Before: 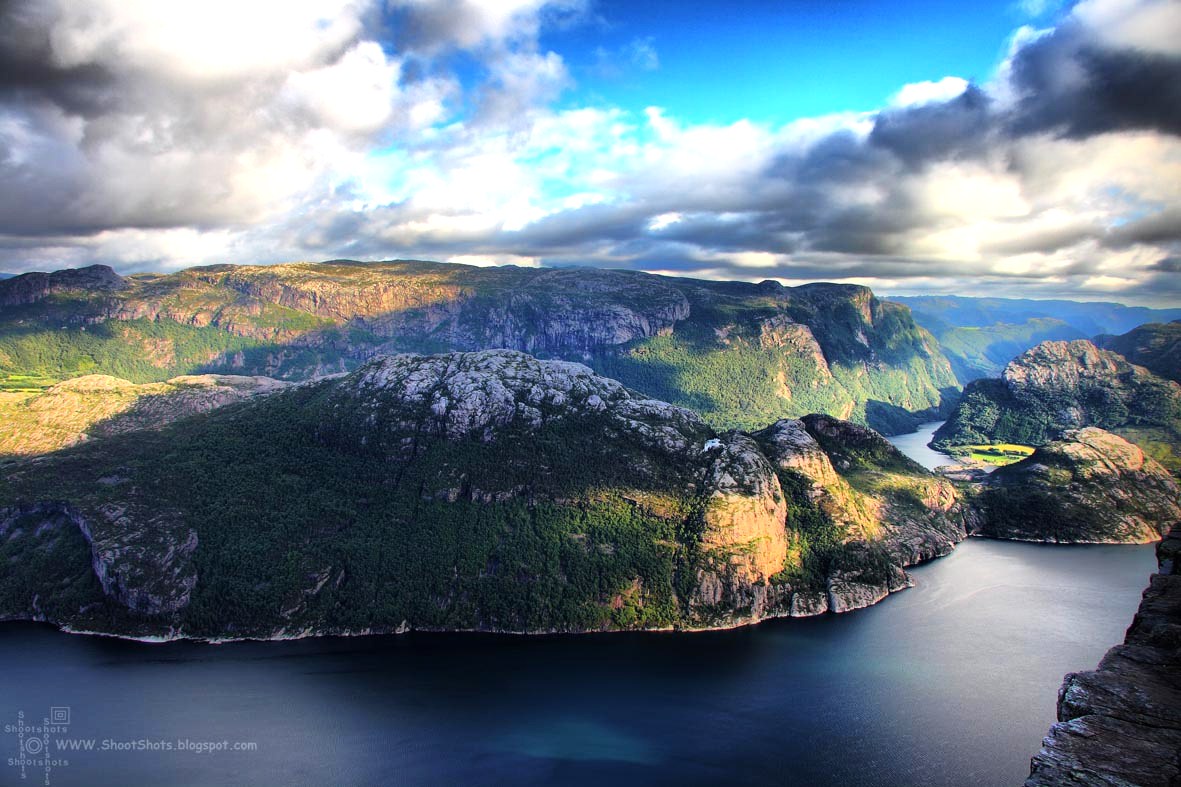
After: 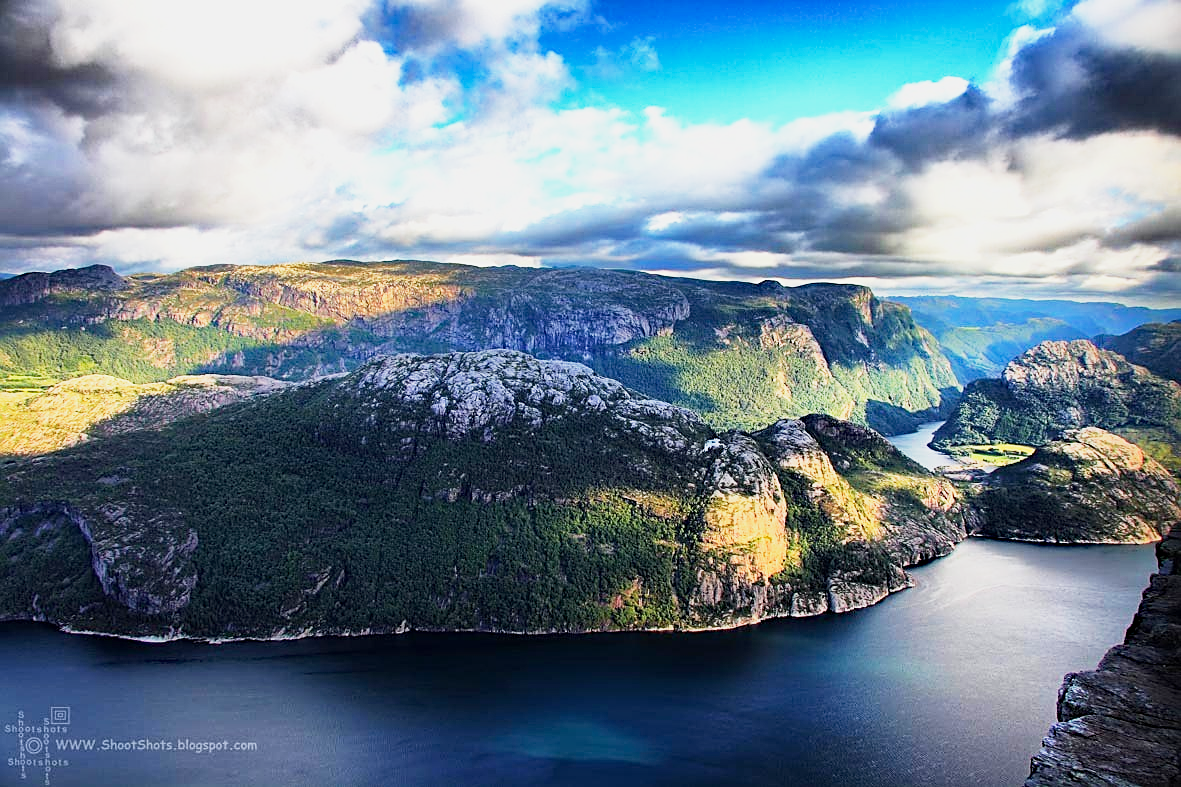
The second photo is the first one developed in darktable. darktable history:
base curve: curves: ch0 [(0, 0) (0.088, 0.125) (0.176, 0.251) (0.354, 0.501) (0.613, 0.749) (1, 0.877)], preserve colors none
sharpen: on, module defaults
haze removal: strength 0.29, distance 0.25, compatibility mode true, adaptive false
